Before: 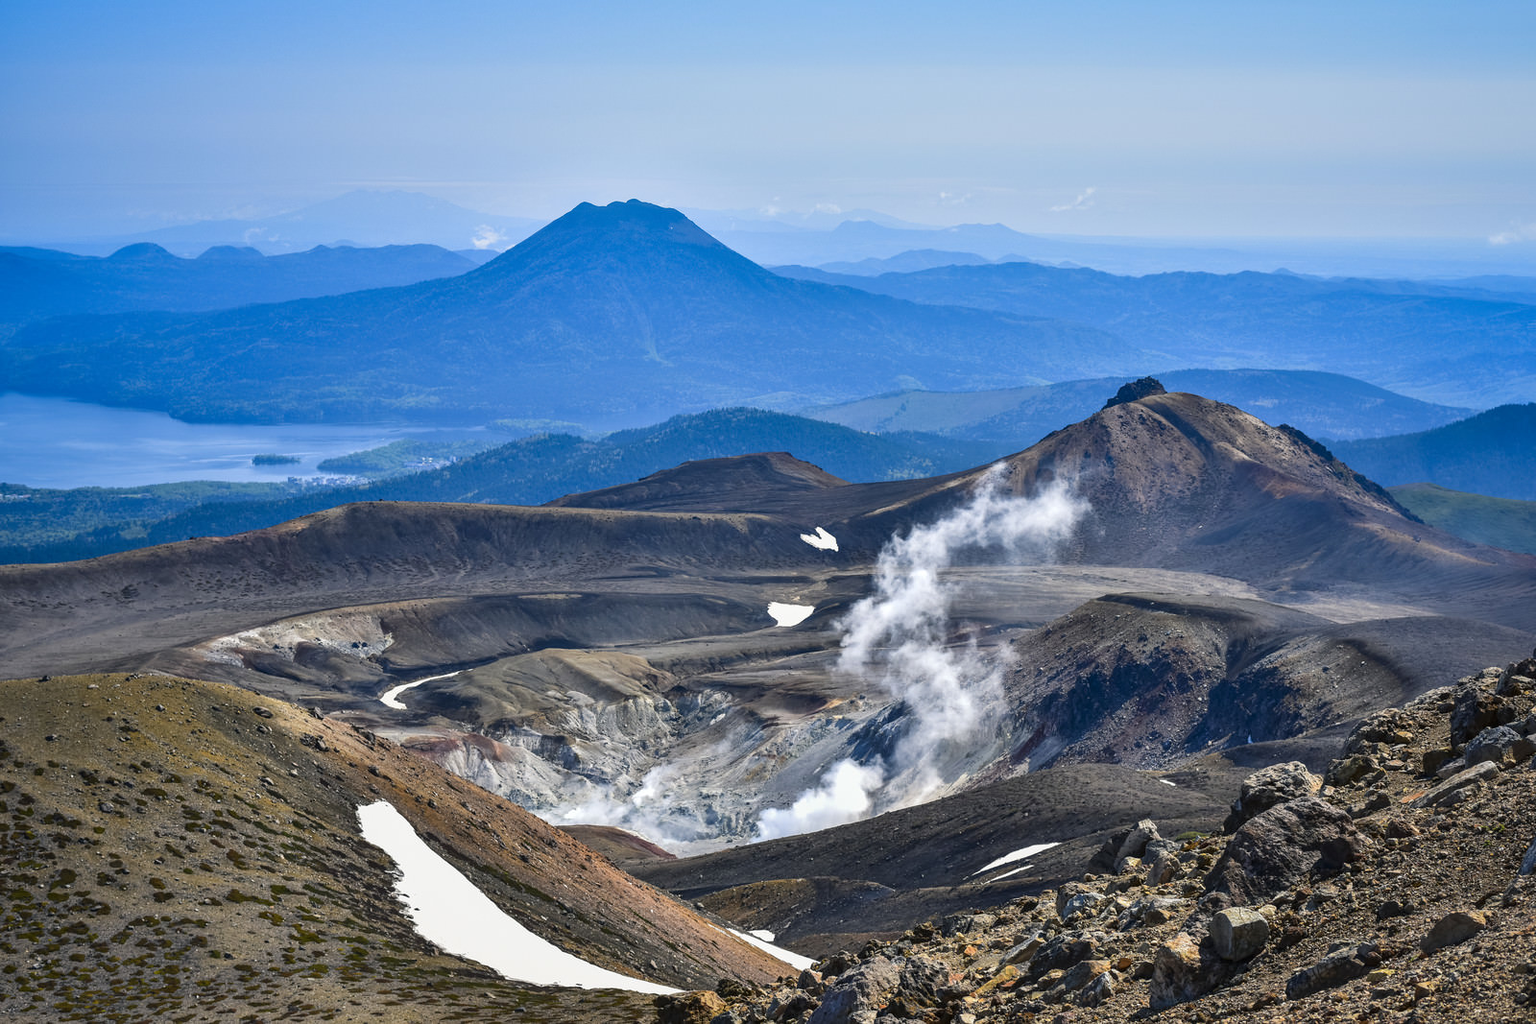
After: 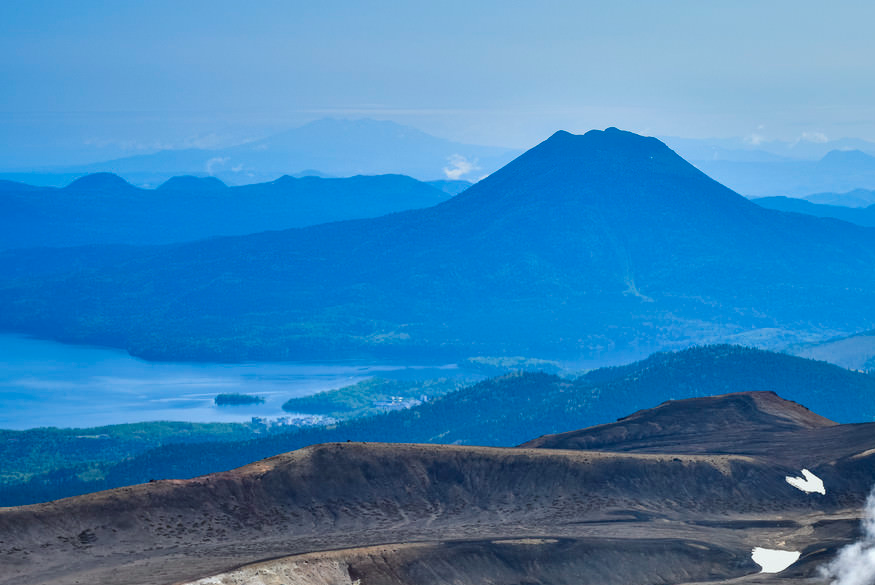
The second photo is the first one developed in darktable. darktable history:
crop and rotate: left 3.047%, top 7.509%, right 42.236%, bottom 37.598%
color correction: highlights a* -2.73, highlights b* -2.09, shadows a* 2.41, shadows b* 2.73
shadows and highlights: shadows -20, white point adjustment -2, highlights -35
